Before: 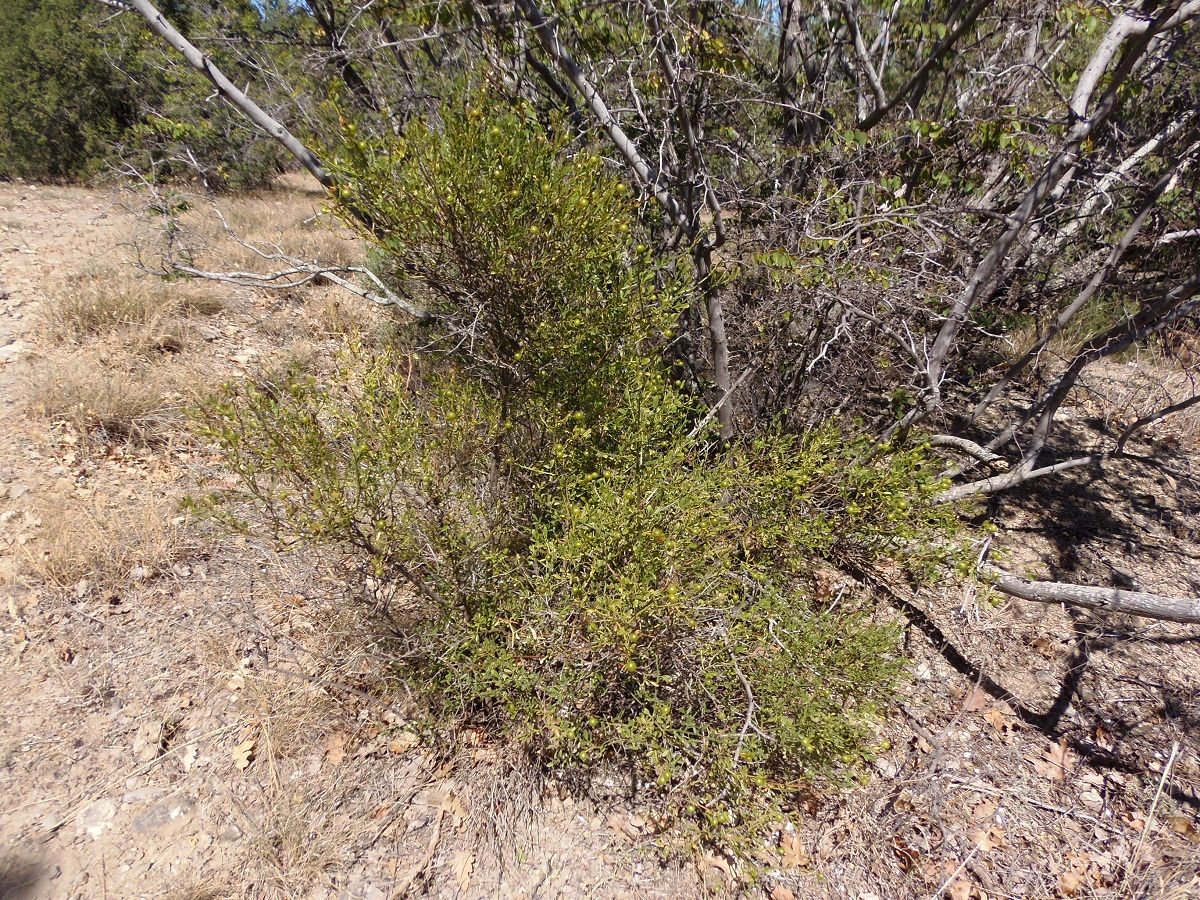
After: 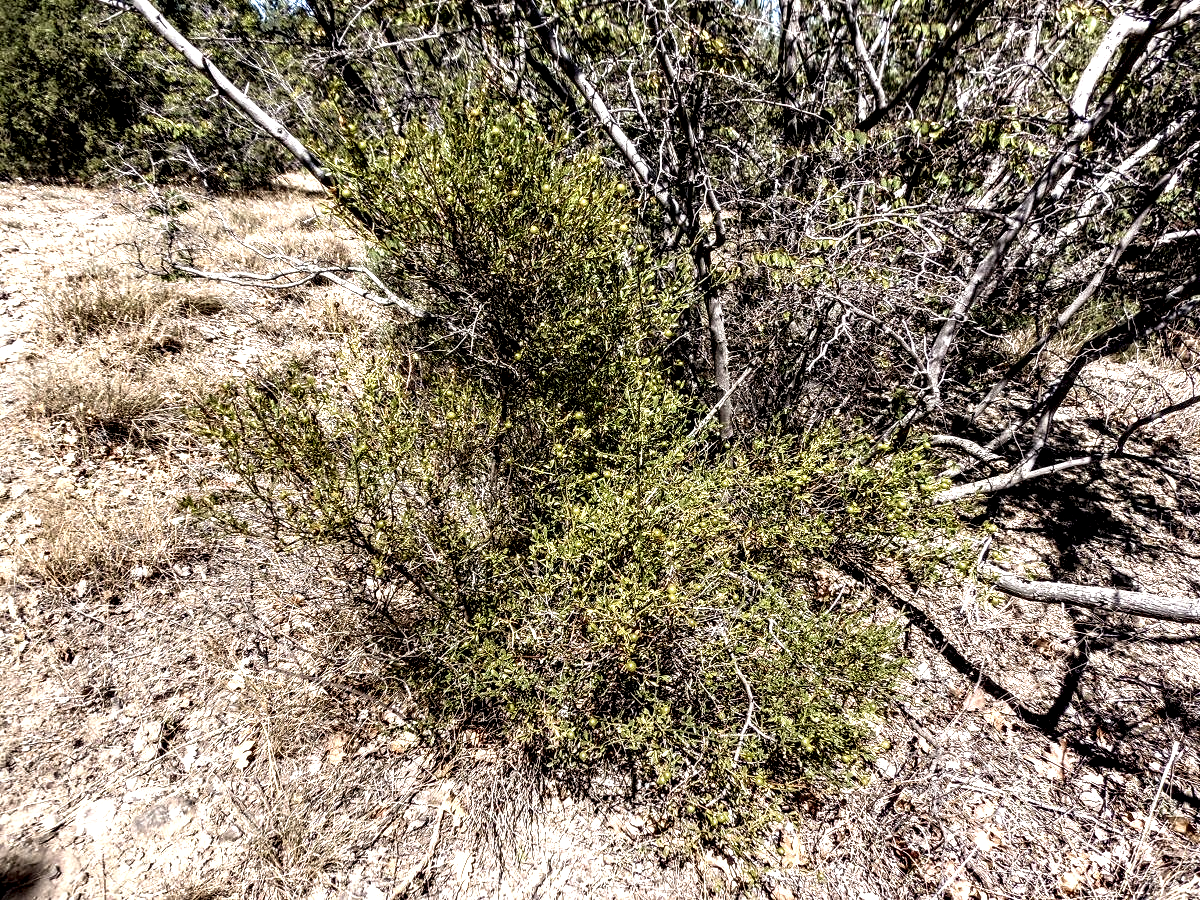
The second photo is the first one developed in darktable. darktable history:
local contrast: highlights 117%, shadows 41%, detail 291%
